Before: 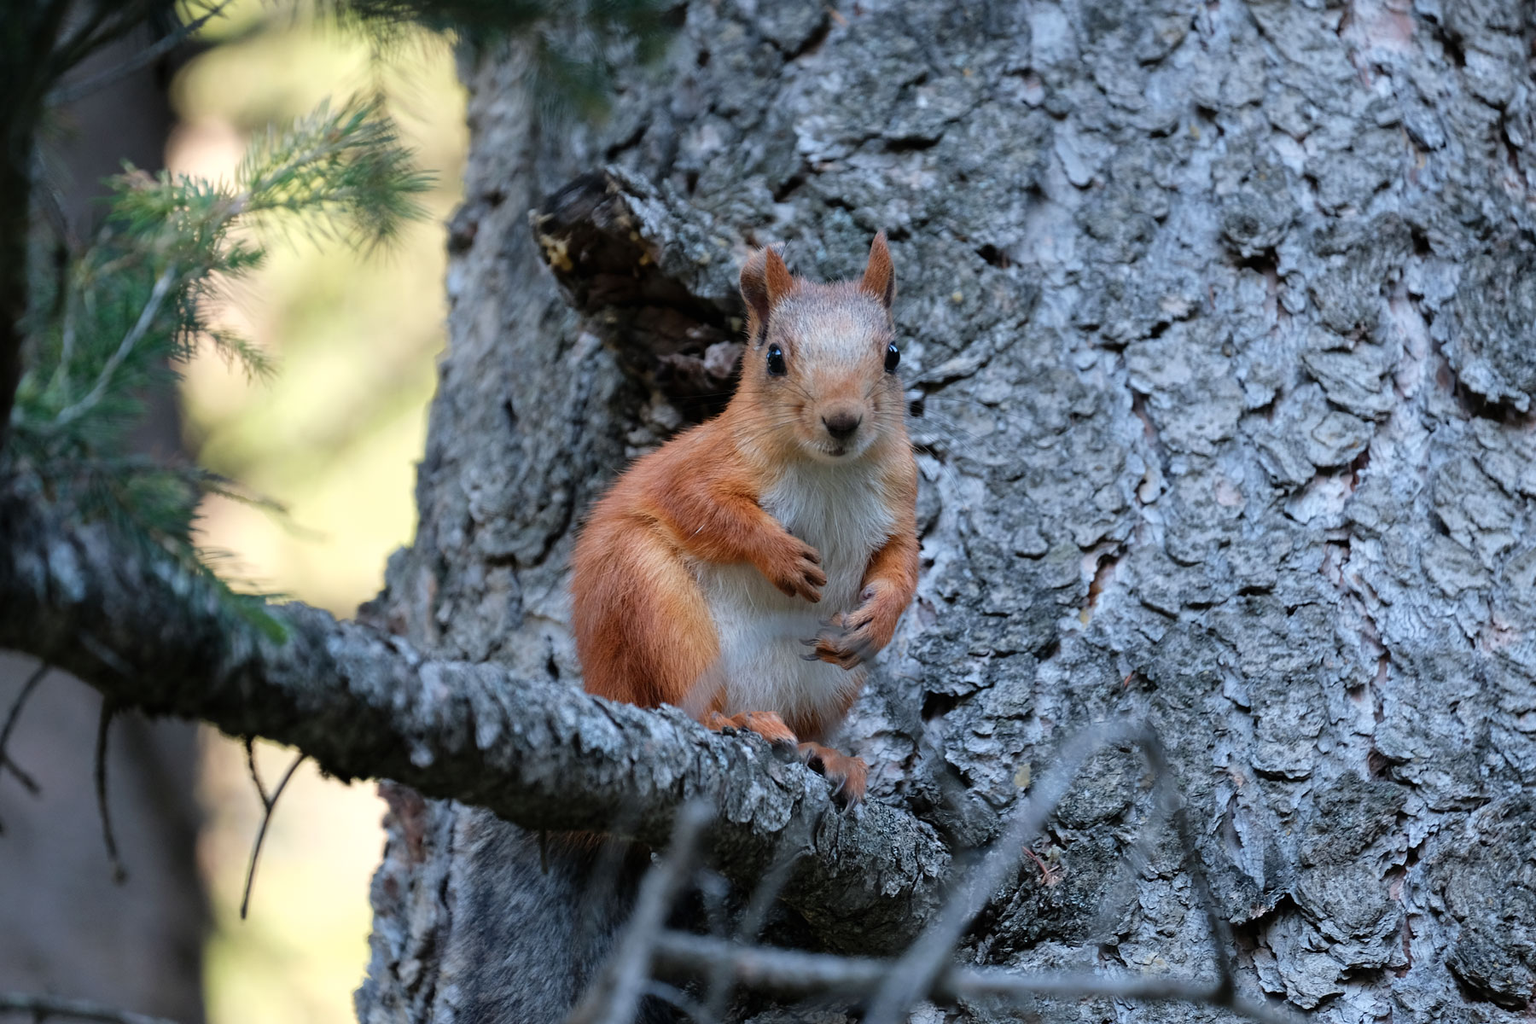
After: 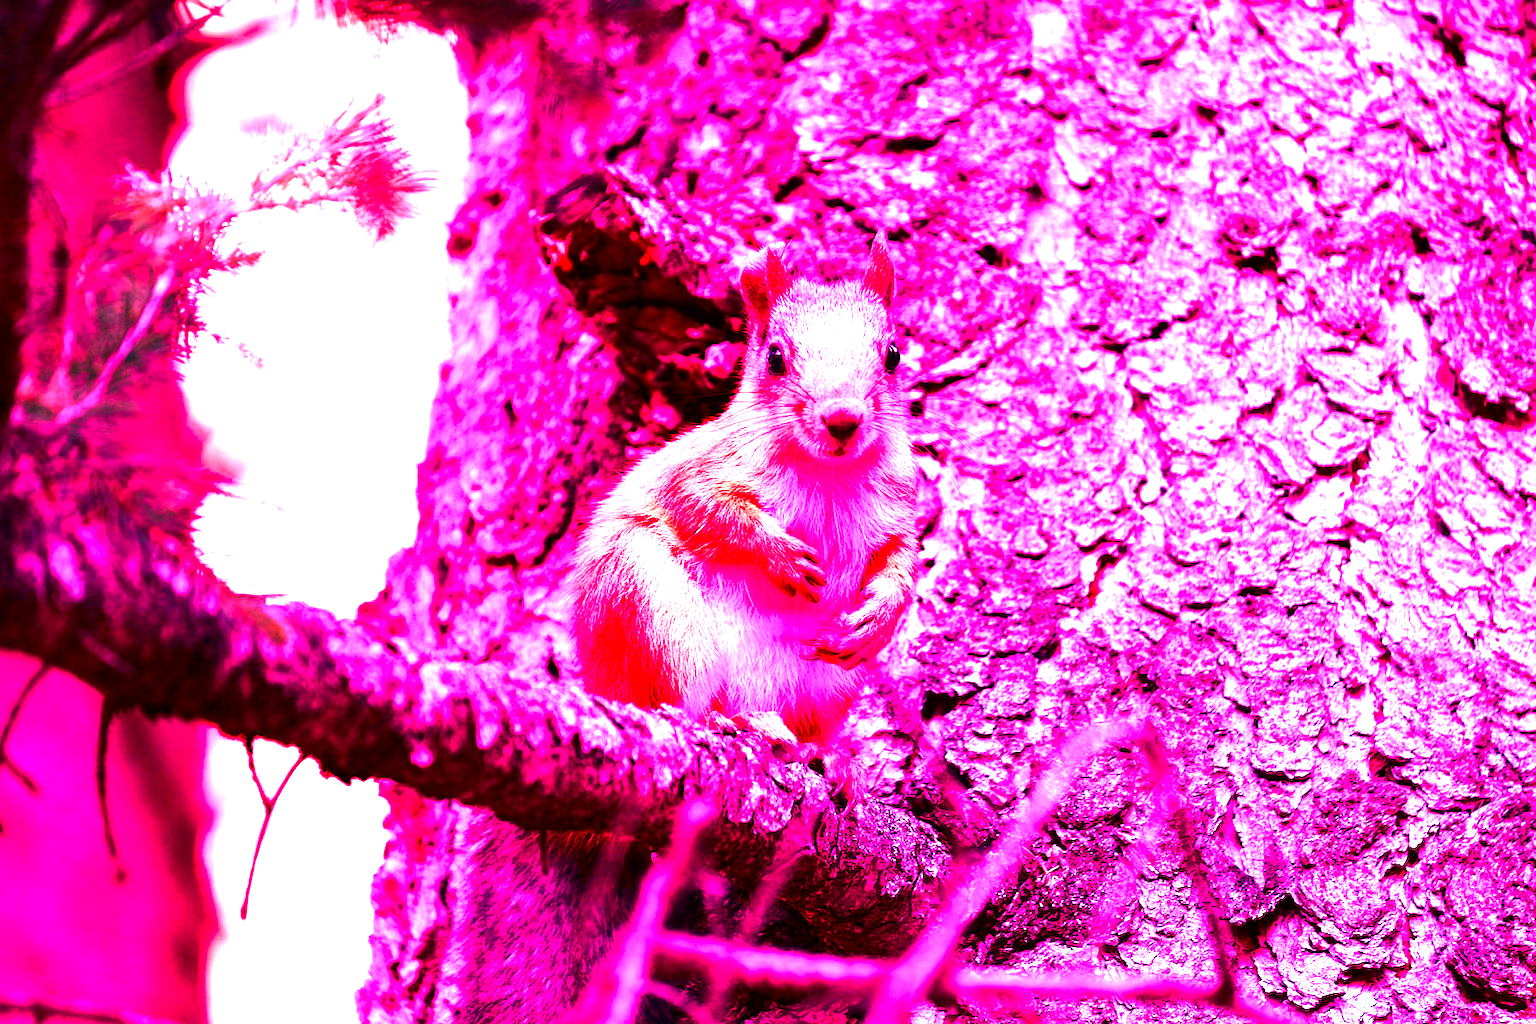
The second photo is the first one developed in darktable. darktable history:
white balance: red 4.26, blue 1.802
contrast brightness saturation: brightness -0.25, saturation 0.2
exposure: black level correction 0, exposure 0.4 EV, compensate exposure bias true, compensate highlight preservation false
